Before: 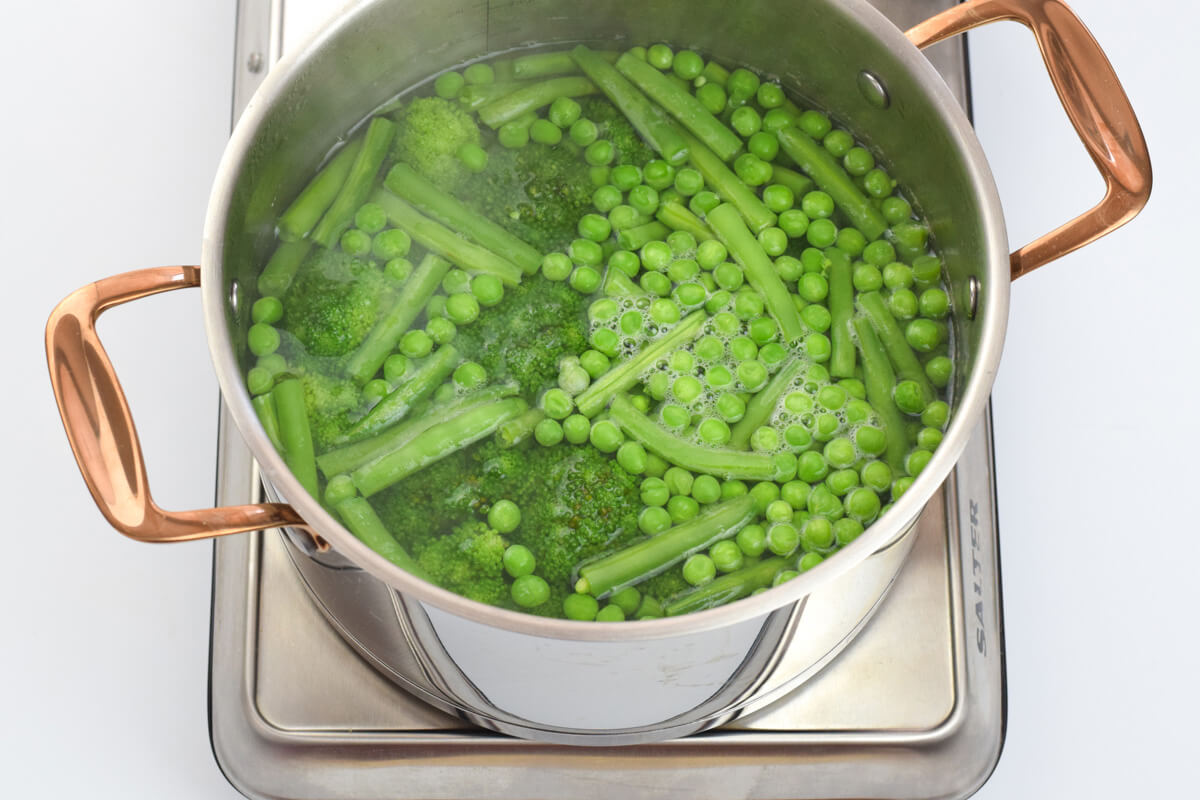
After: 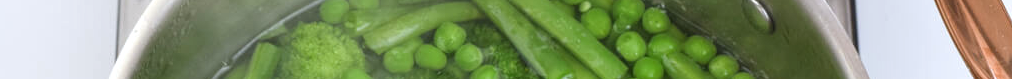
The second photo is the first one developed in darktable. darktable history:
white balance: red 0.983, blue 1.036
local contrast: on, module defaults
crop and rotate: left 9.644%, top 9.491%, right 6.021%, bottom 80.509%
